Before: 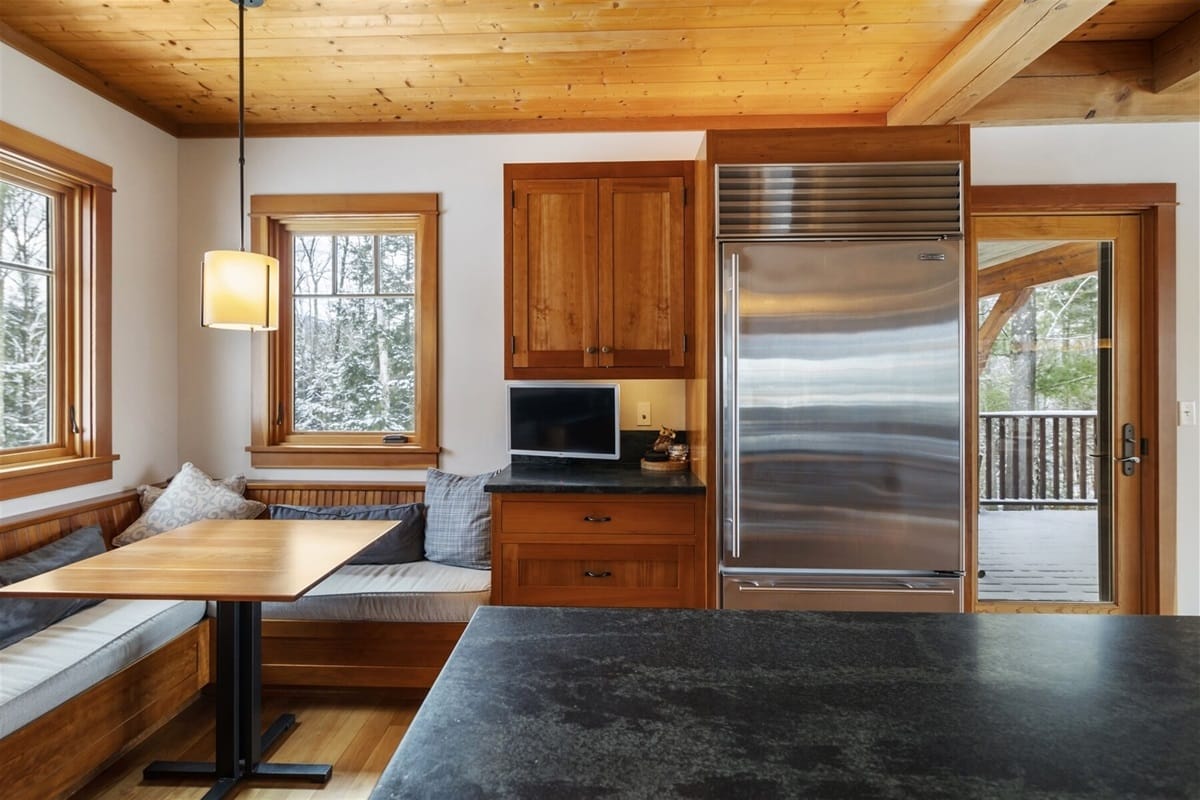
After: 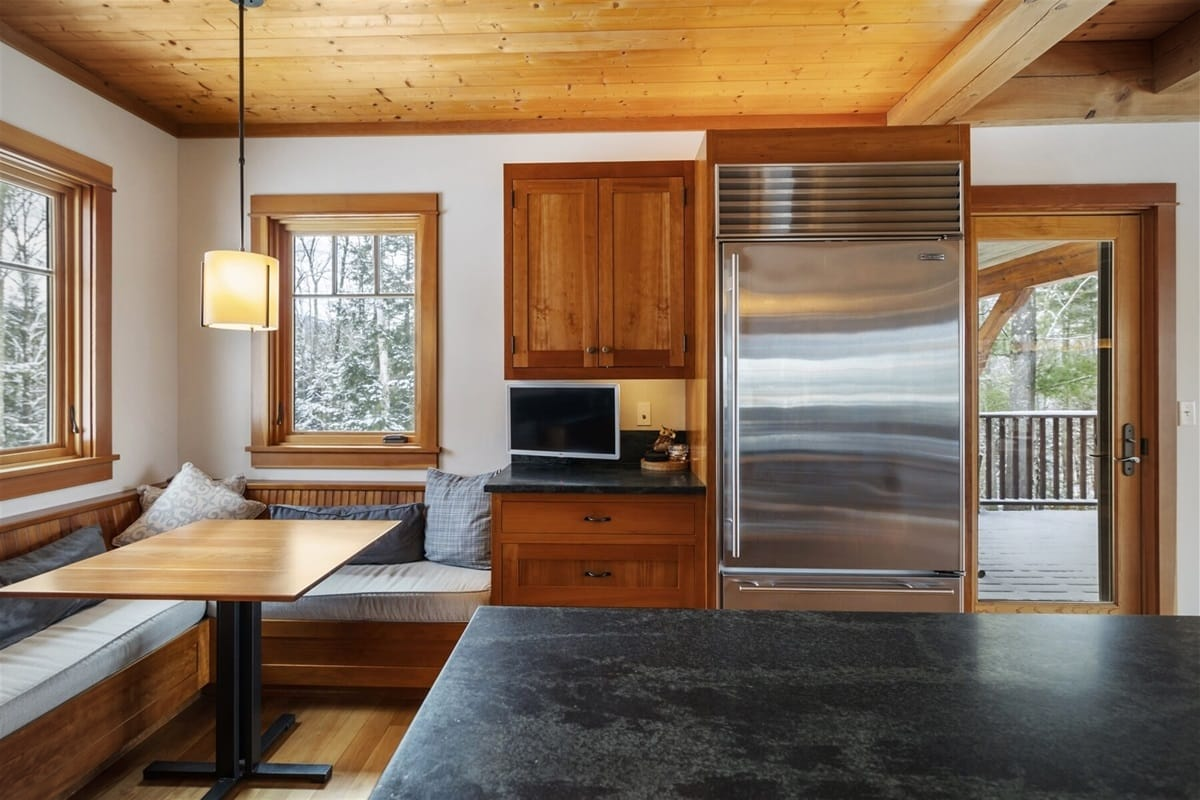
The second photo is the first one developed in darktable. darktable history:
vignetting: fall-off radius 81.44%
